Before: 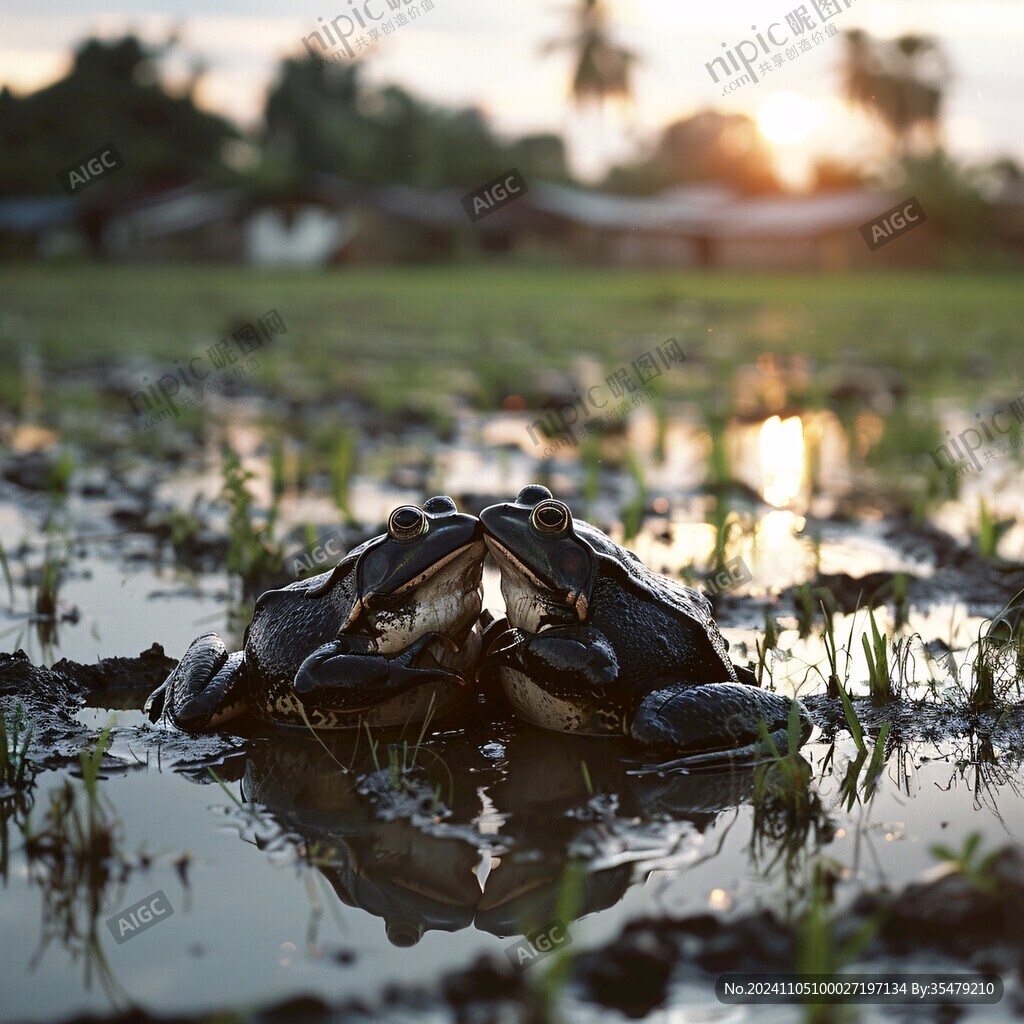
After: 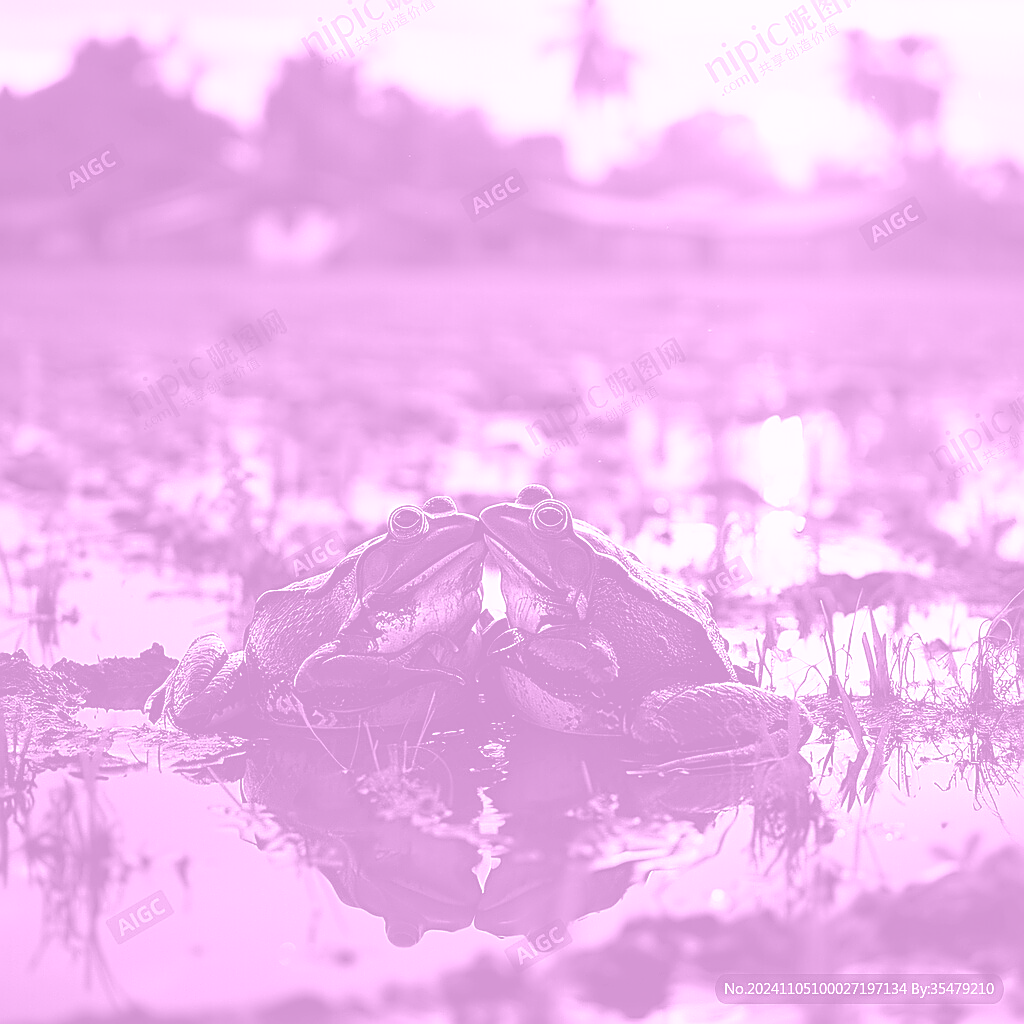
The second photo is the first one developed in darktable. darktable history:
sharpen: radius 1.4, amount 1.25, threshold 0.7
colorize: hue 331.2°, saturation 75%, source mix 30.28%, lightness 70.52%, version 1
color balance rgb: linear chroma grading › shadows -40%, linear chroma grading › highlights 40%, linear chroma grading › global chroma 45%, linear chroma grading › mid-tones -30%, perceptual saturation grading › global saturation 55%, perceptual saturation grading › highlights -50%, perceptual saturation grading › mid-tones 40%, perceptual saturation grading › shadows 30%, perceptual brilliance grading › global brilliance 20%, perceptual brilliance grading › shadows -40%, global vibrance 35%
